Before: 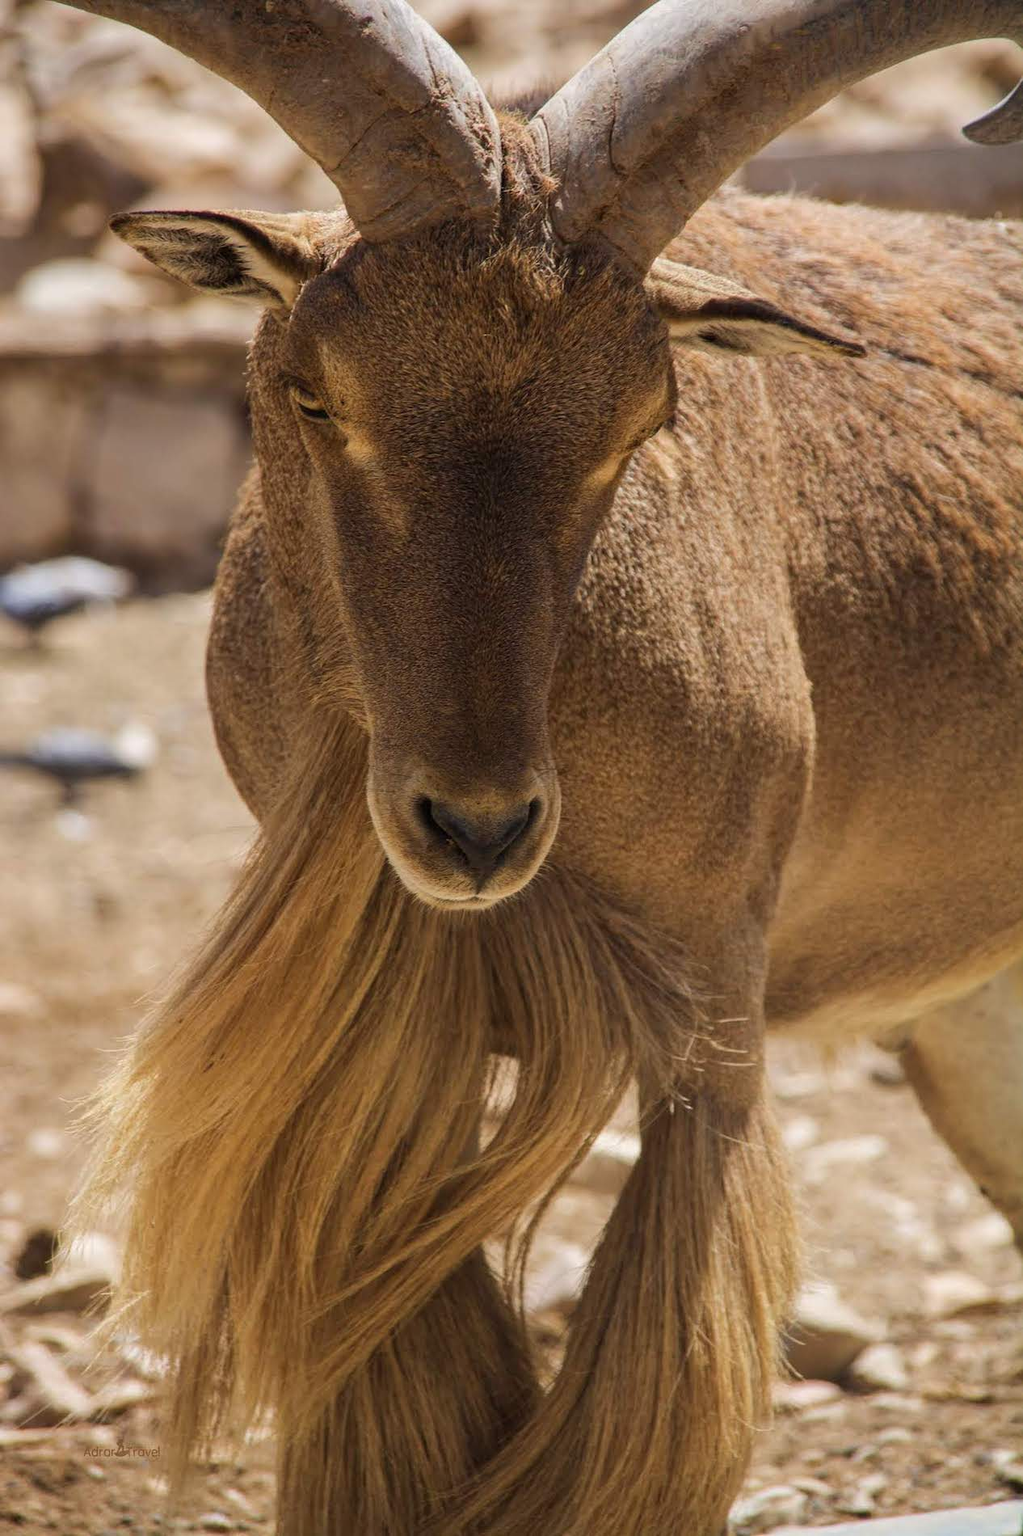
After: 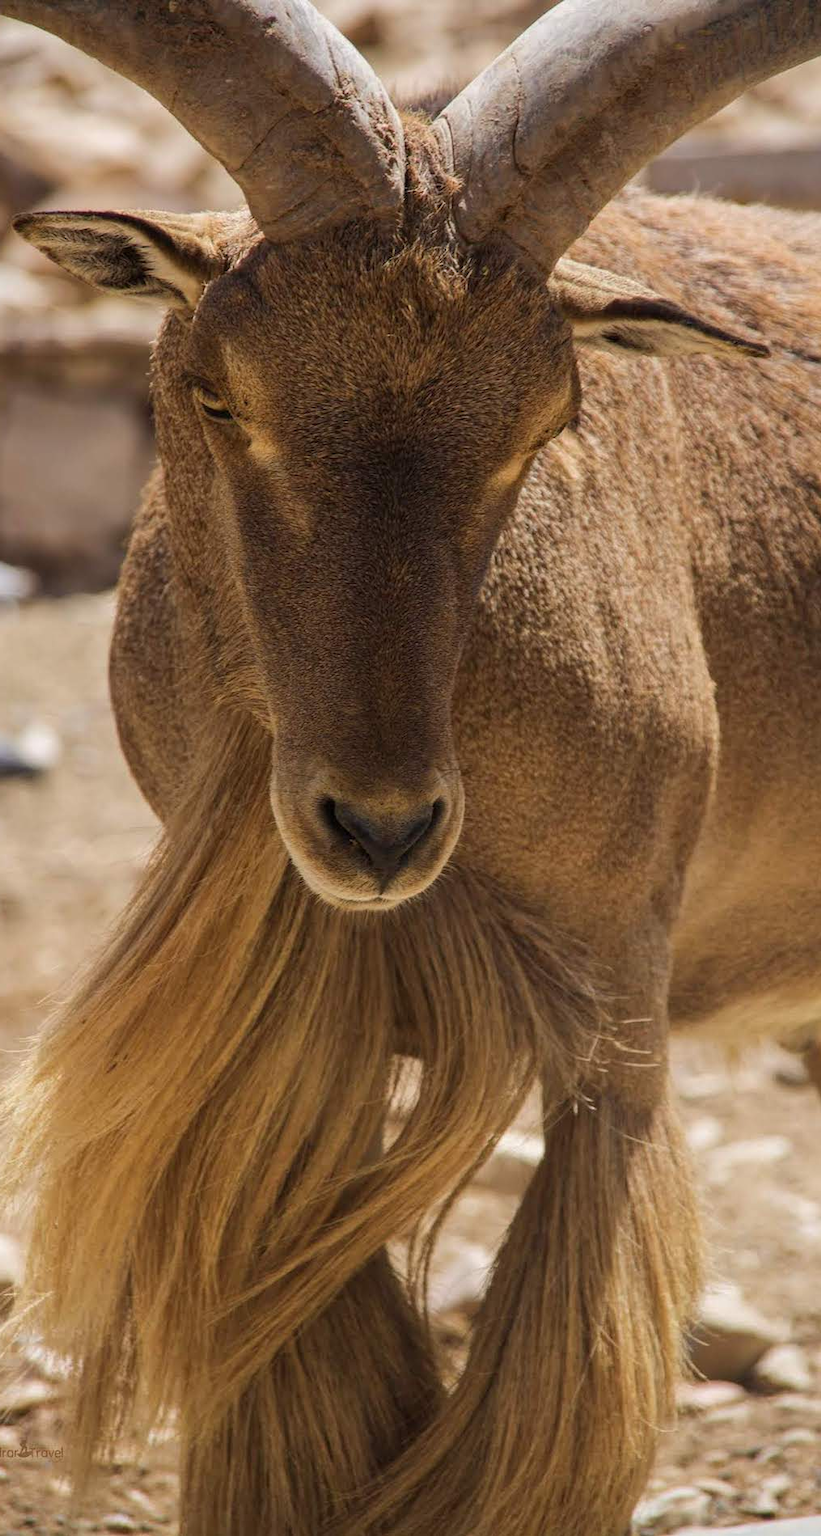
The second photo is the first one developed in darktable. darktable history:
crop and rotate: left 9.488%, right 10.234%
